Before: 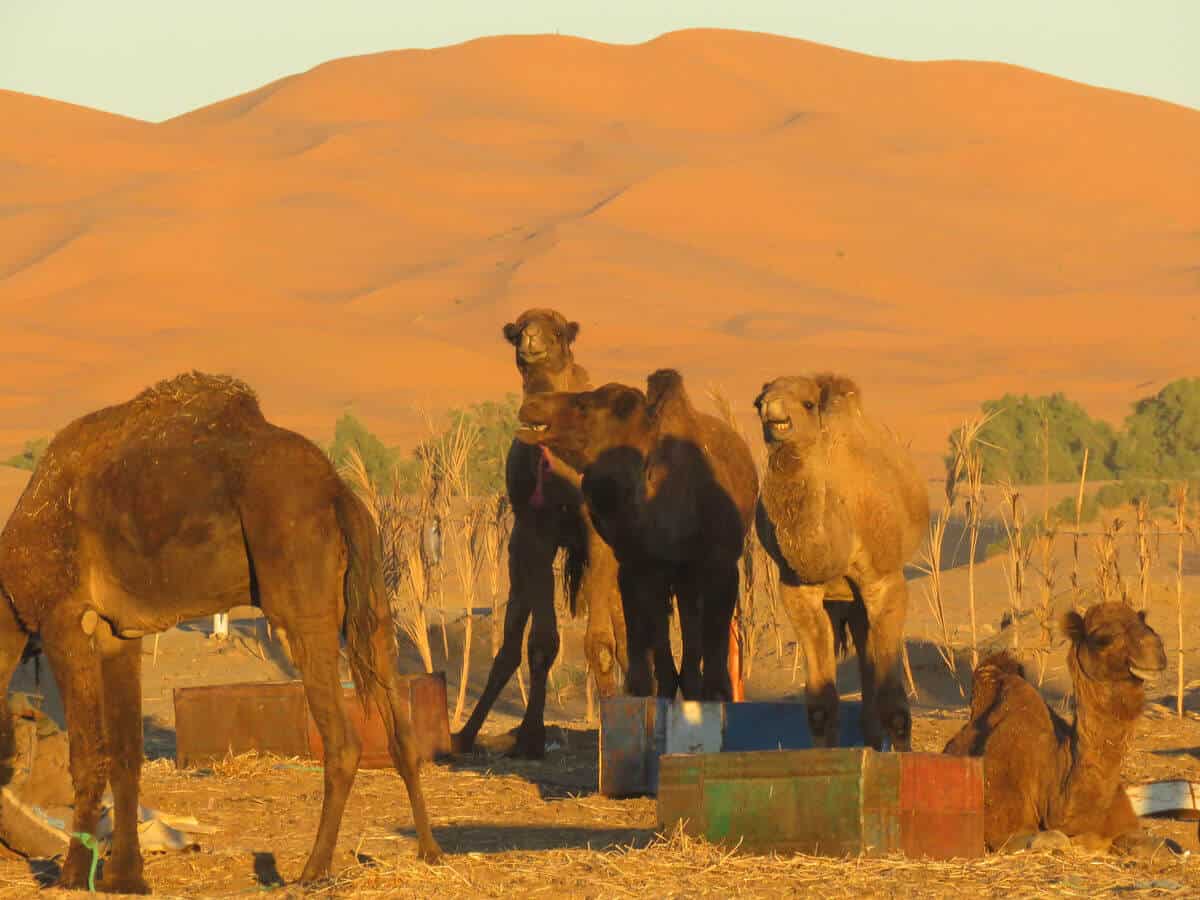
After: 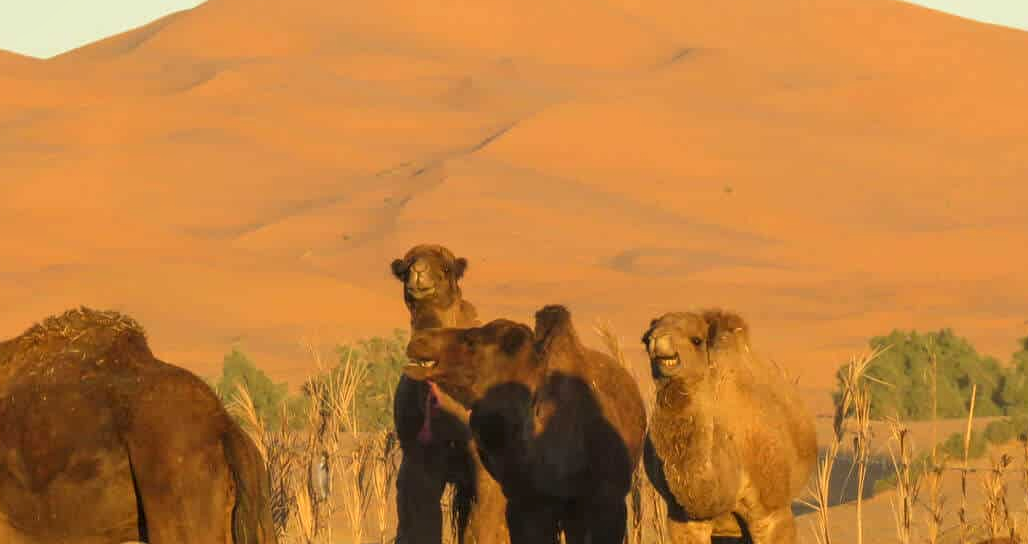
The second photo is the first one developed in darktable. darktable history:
local contrast: on, module defaults
crop and rotate: left 9.345%, top 7.22%, right 4.982%, bottom 32.331%
